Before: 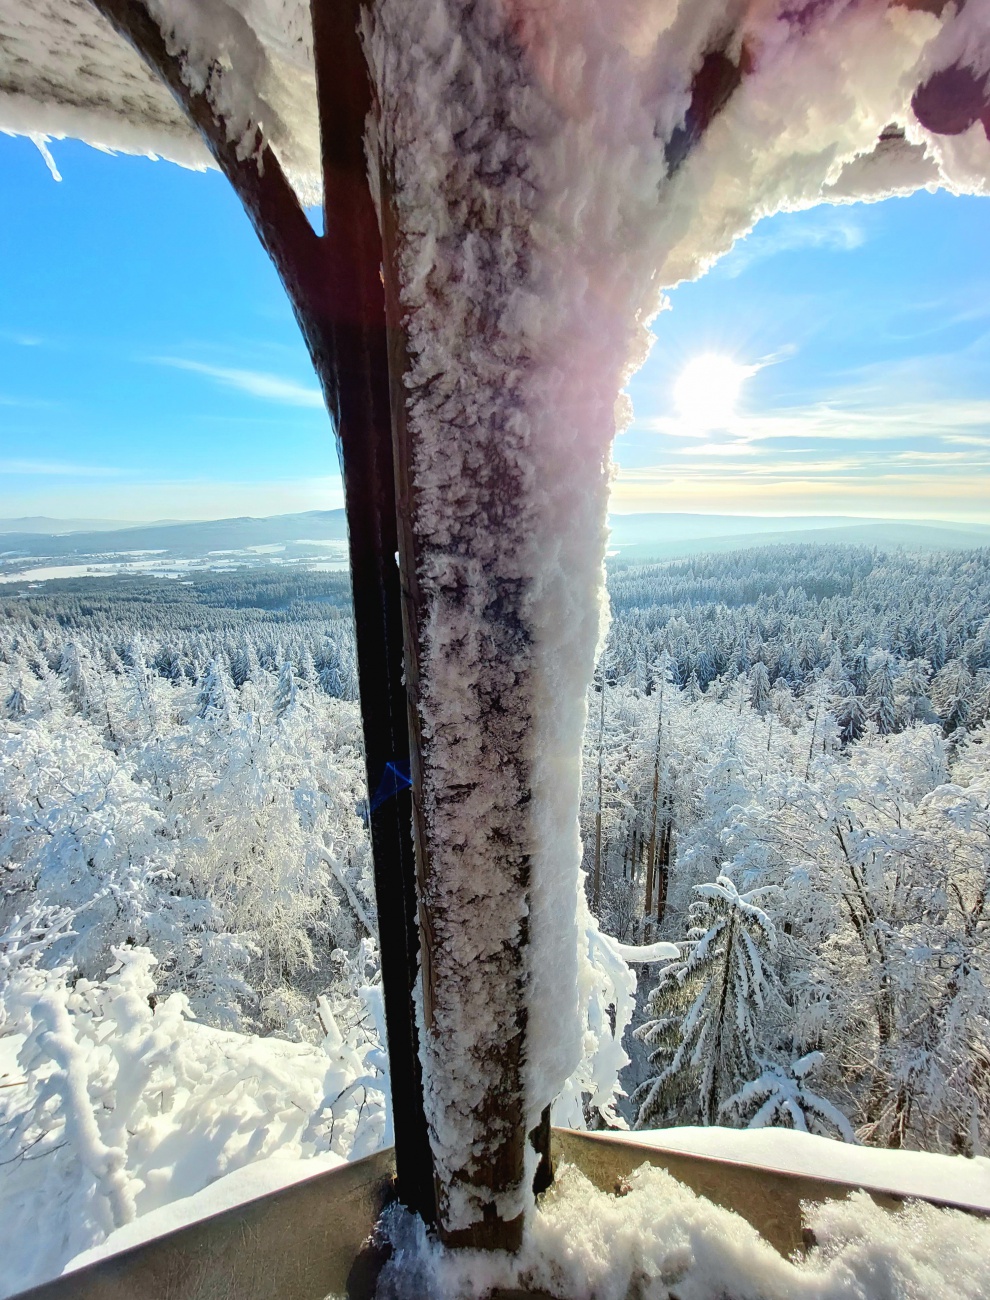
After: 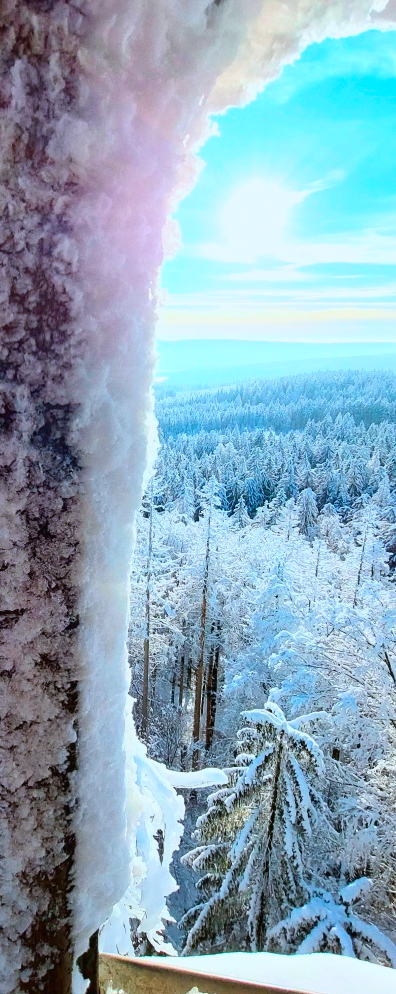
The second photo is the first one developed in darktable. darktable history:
tone curve: curves: ch0 [(0, 0) (0.091, 0.077) (0.517, 0.574) (0.745, 0.82) (0.844, 0.908) (0.909, 0.942) (1, 0.973)]; ch1 [(0, 0) (0.437, 0.404) (0.5, 0.5) (0.534, 0.546) (0.58, 0.603) (0.616, 0.649) (1, 1)]; ch2 [(0, 0) (0.442, 0.415) (0.5, 0.5) (0.535, 0.547) (0.585, 0.62) (1, 1)], color space Lab, independent channels, preserve colors none
grain: coarseness 14.57 ISO, strength 8.8%
color correction: highlights a* -2.24, highlights b* -18.1
crop: left 45.721%, top 13.393%, right 14.118%, bottom 10.01%
